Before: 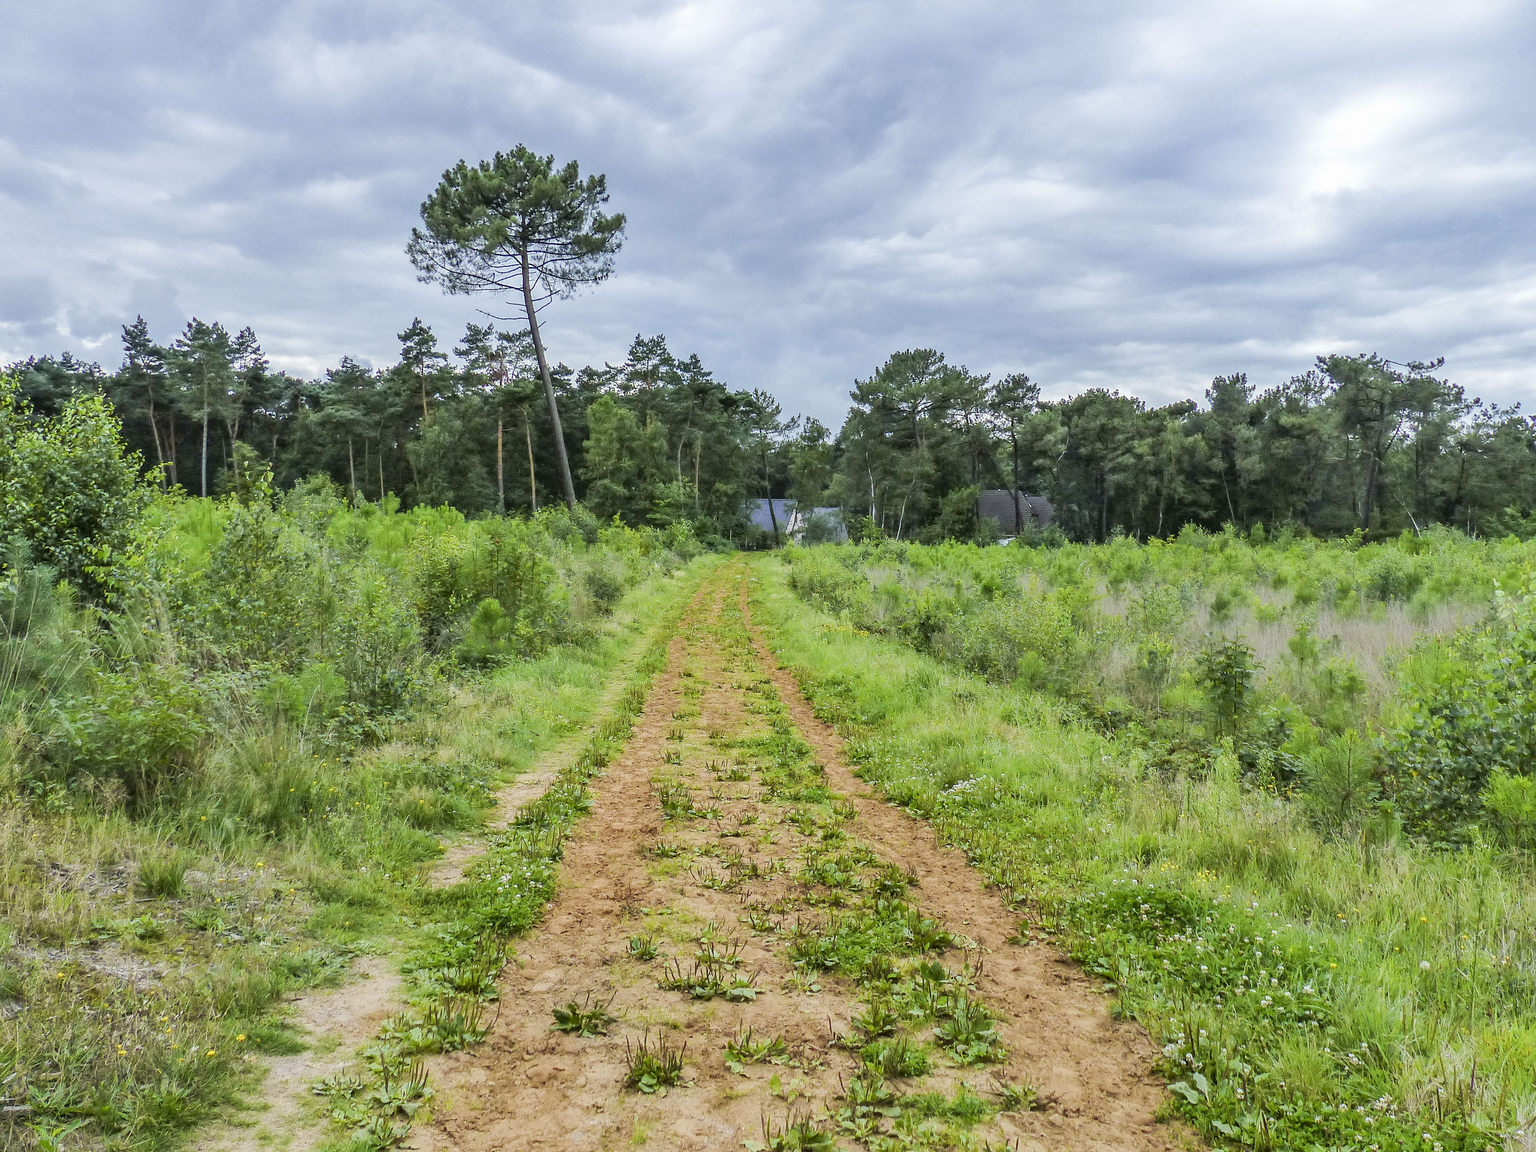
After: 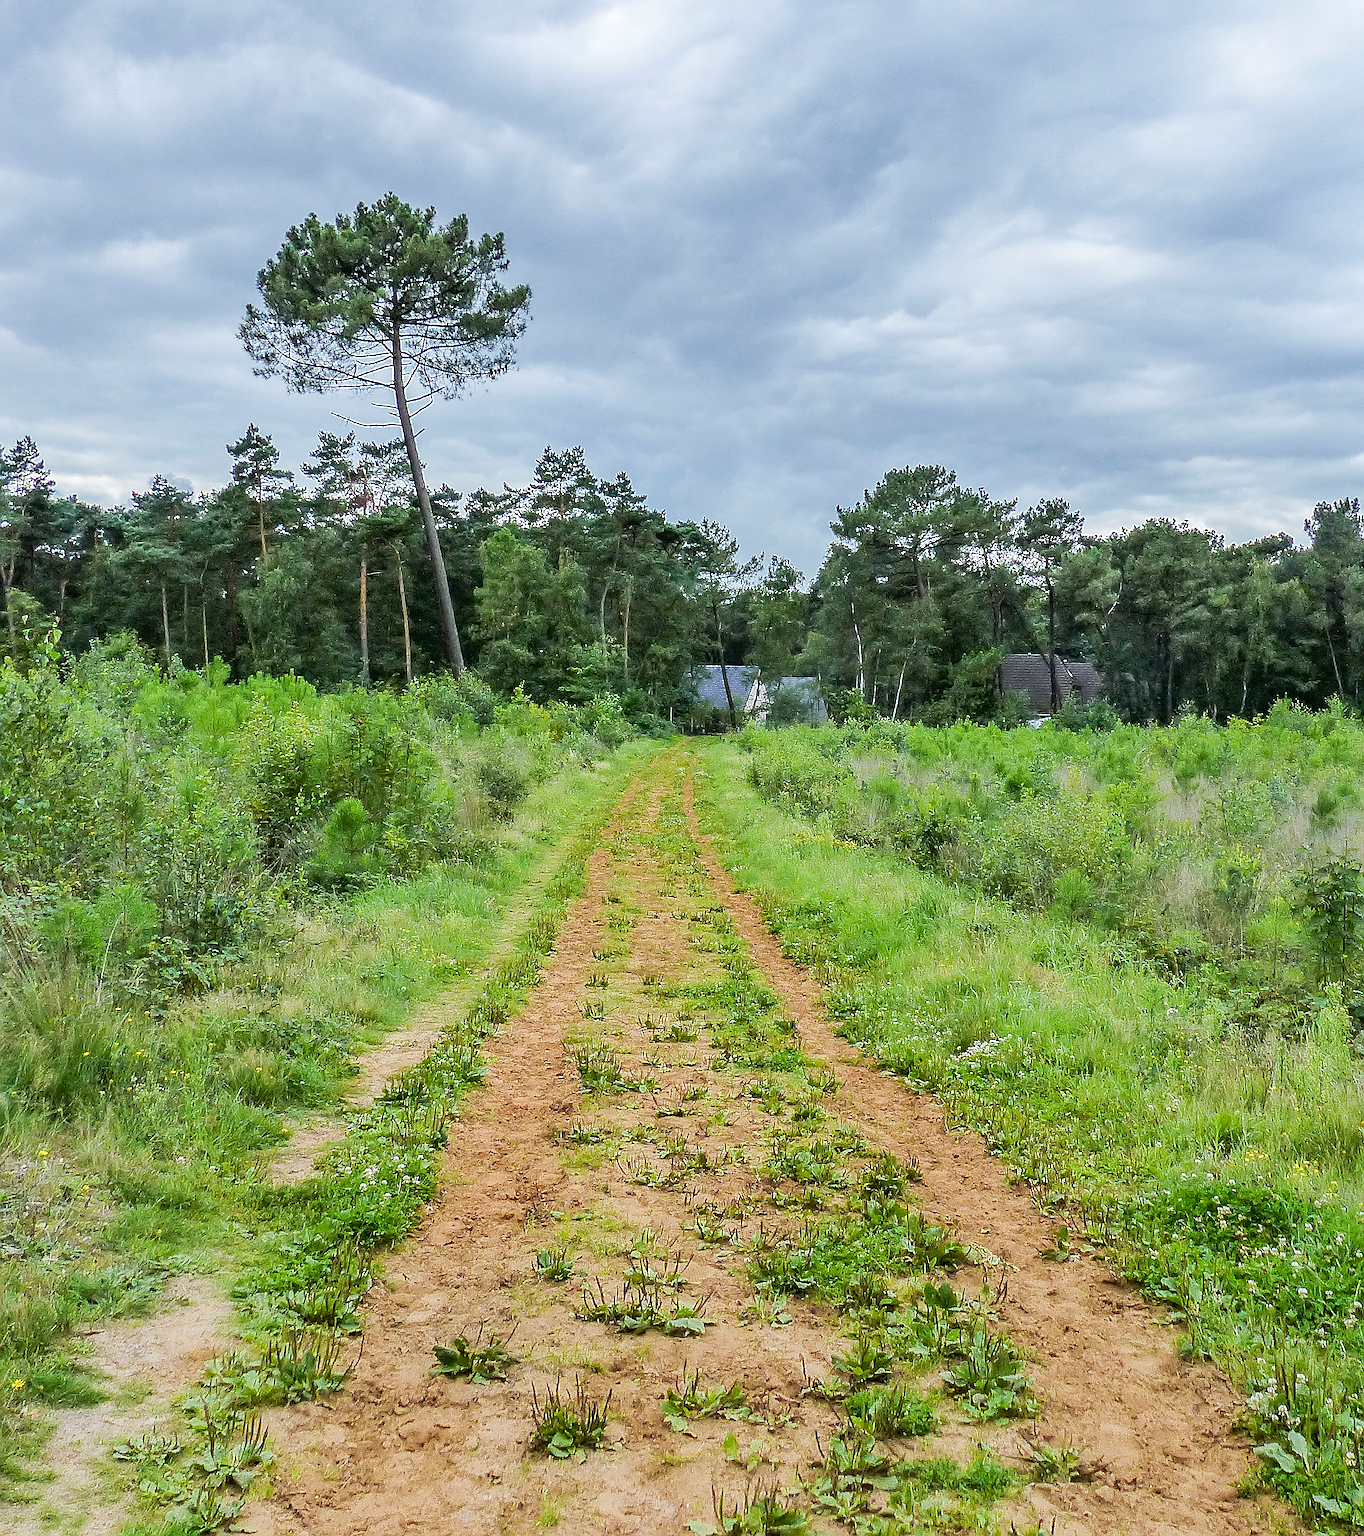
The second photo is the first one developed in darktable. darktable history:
exposure: black level correction 0.001, compensate highlight preservation false
sharpen: radius 1.398, amount 1.237, threshold 0.673
crop and rotate: left 14.835%, right 18.555%
